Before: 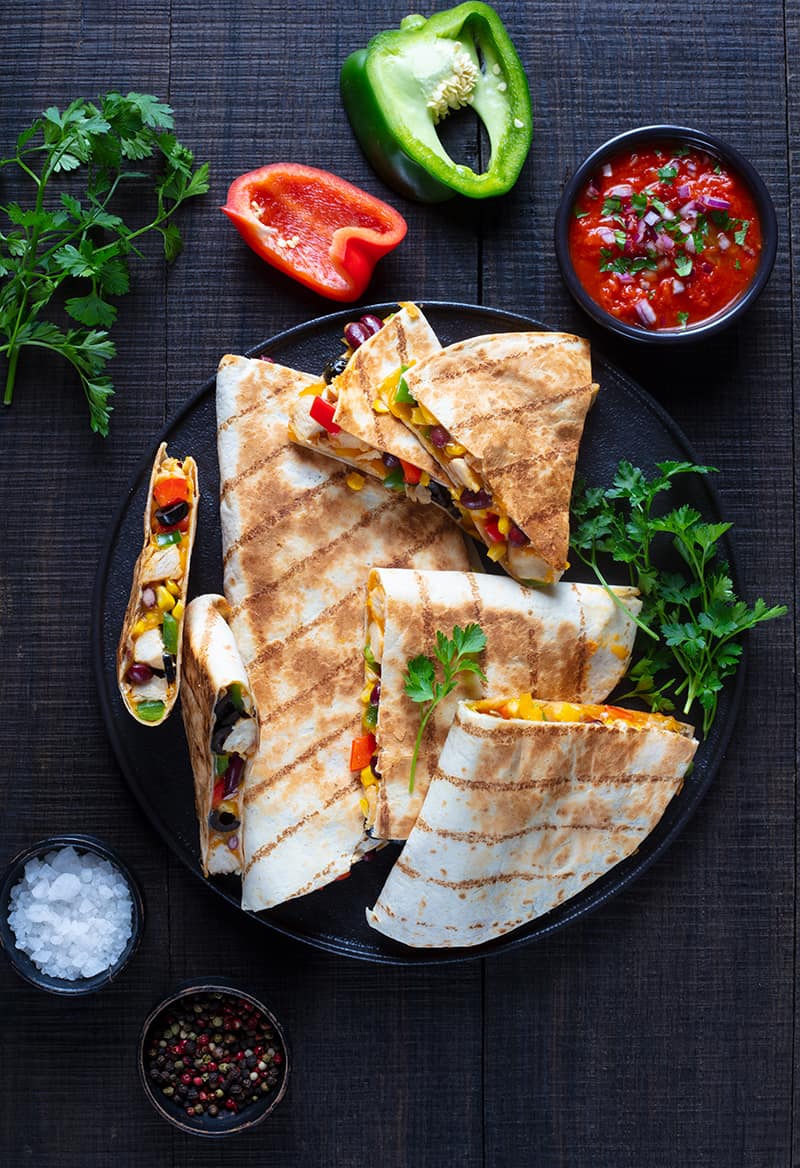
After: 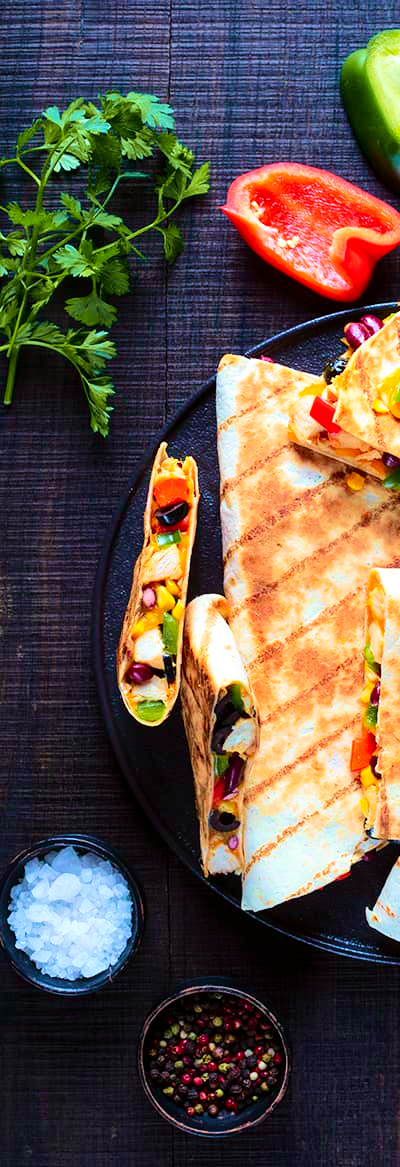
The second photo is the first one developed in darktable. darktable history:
crop and rotate: left 0.053%, top 0%, right 49.915%
local contrast: highlights 104%, shadows 99%, detail 120%, midtone range 0.2
velvia: strength 74.17%
tone curve: curves: ch0 [(0, 0) (0.131, 0.135) (0.288, 0.372) (0.451, 0.608) (0.612, 0.739) (0.736, 0.832) (1, 1)]; ch1 [(0, 0) (0.392, 0.398) (0.487, 0.471) (0.496, 0.493) (0.519, 0.531) (0.557, 0.591) (0.581, 0.639) (0.622, 0.711) (1, 1)]; ch2 [(0, 0) (0.388, 0.344) (0.438, 0.425) (0.476, 0.482) (0.502, 0.508) (0.524, 0.531) (0.538, 0.58) (0.58, 0.621) (0.613, 0.679) (0.655, 0.738) (1, 1)], color space Lab, independent channels, preserve colors none
